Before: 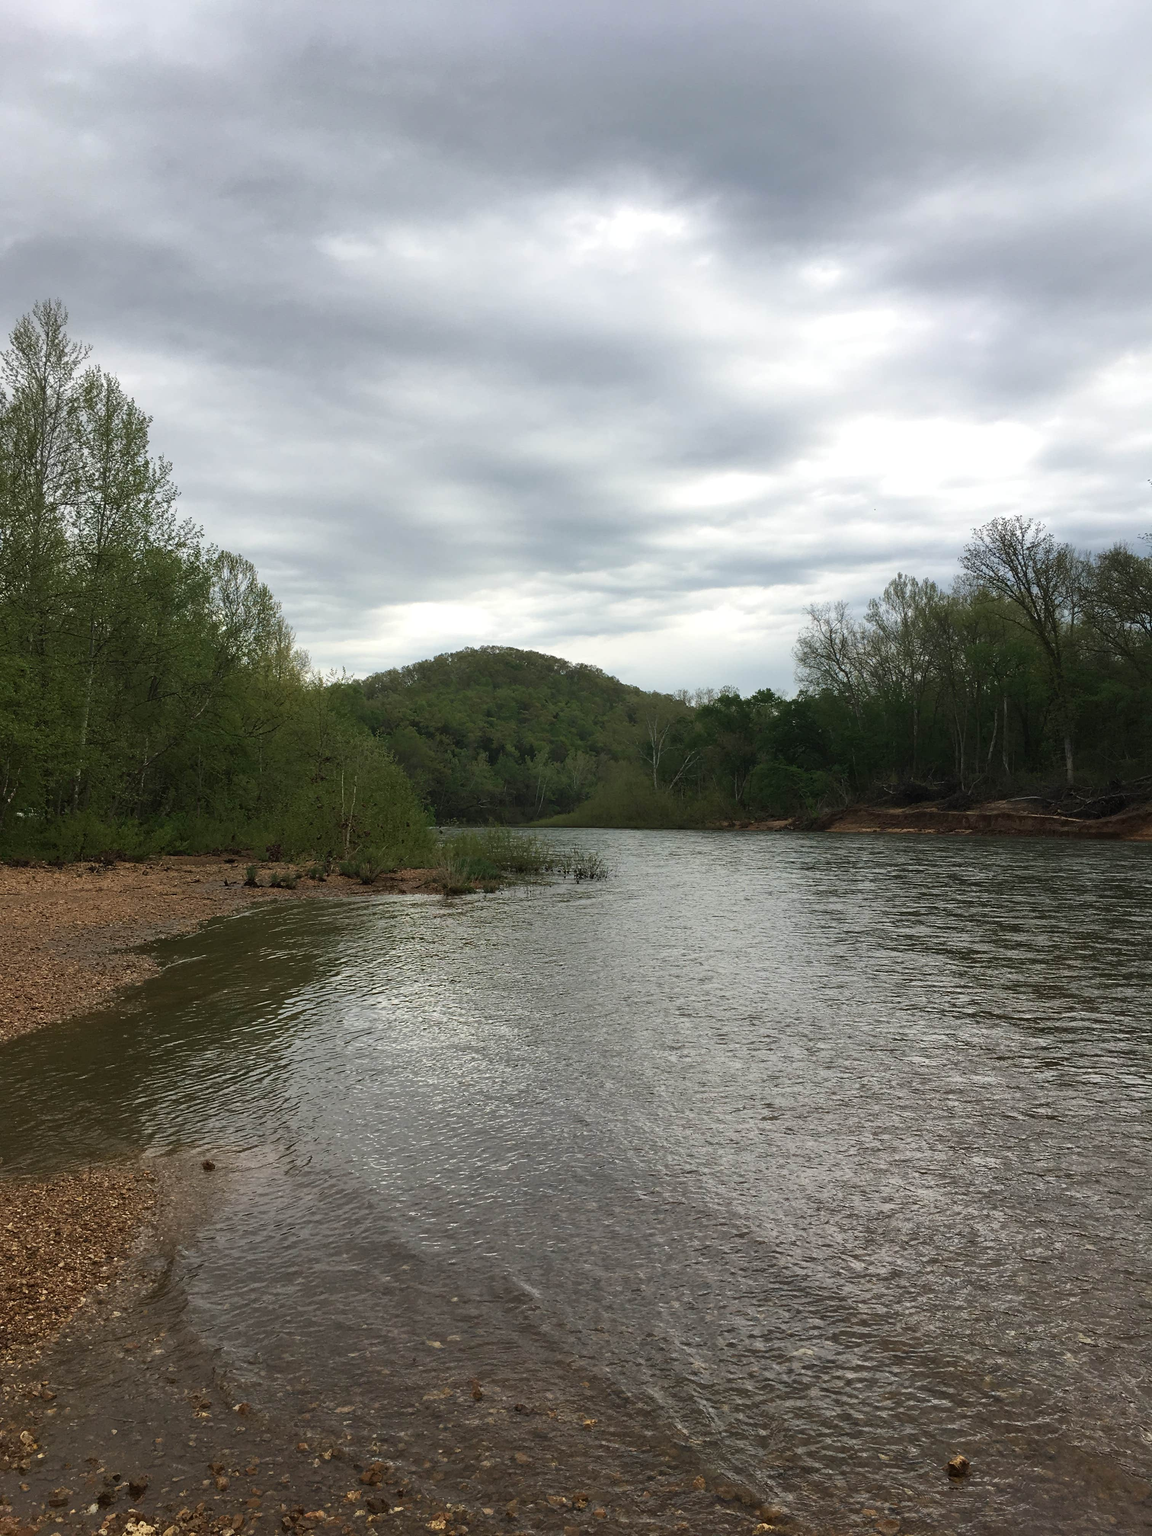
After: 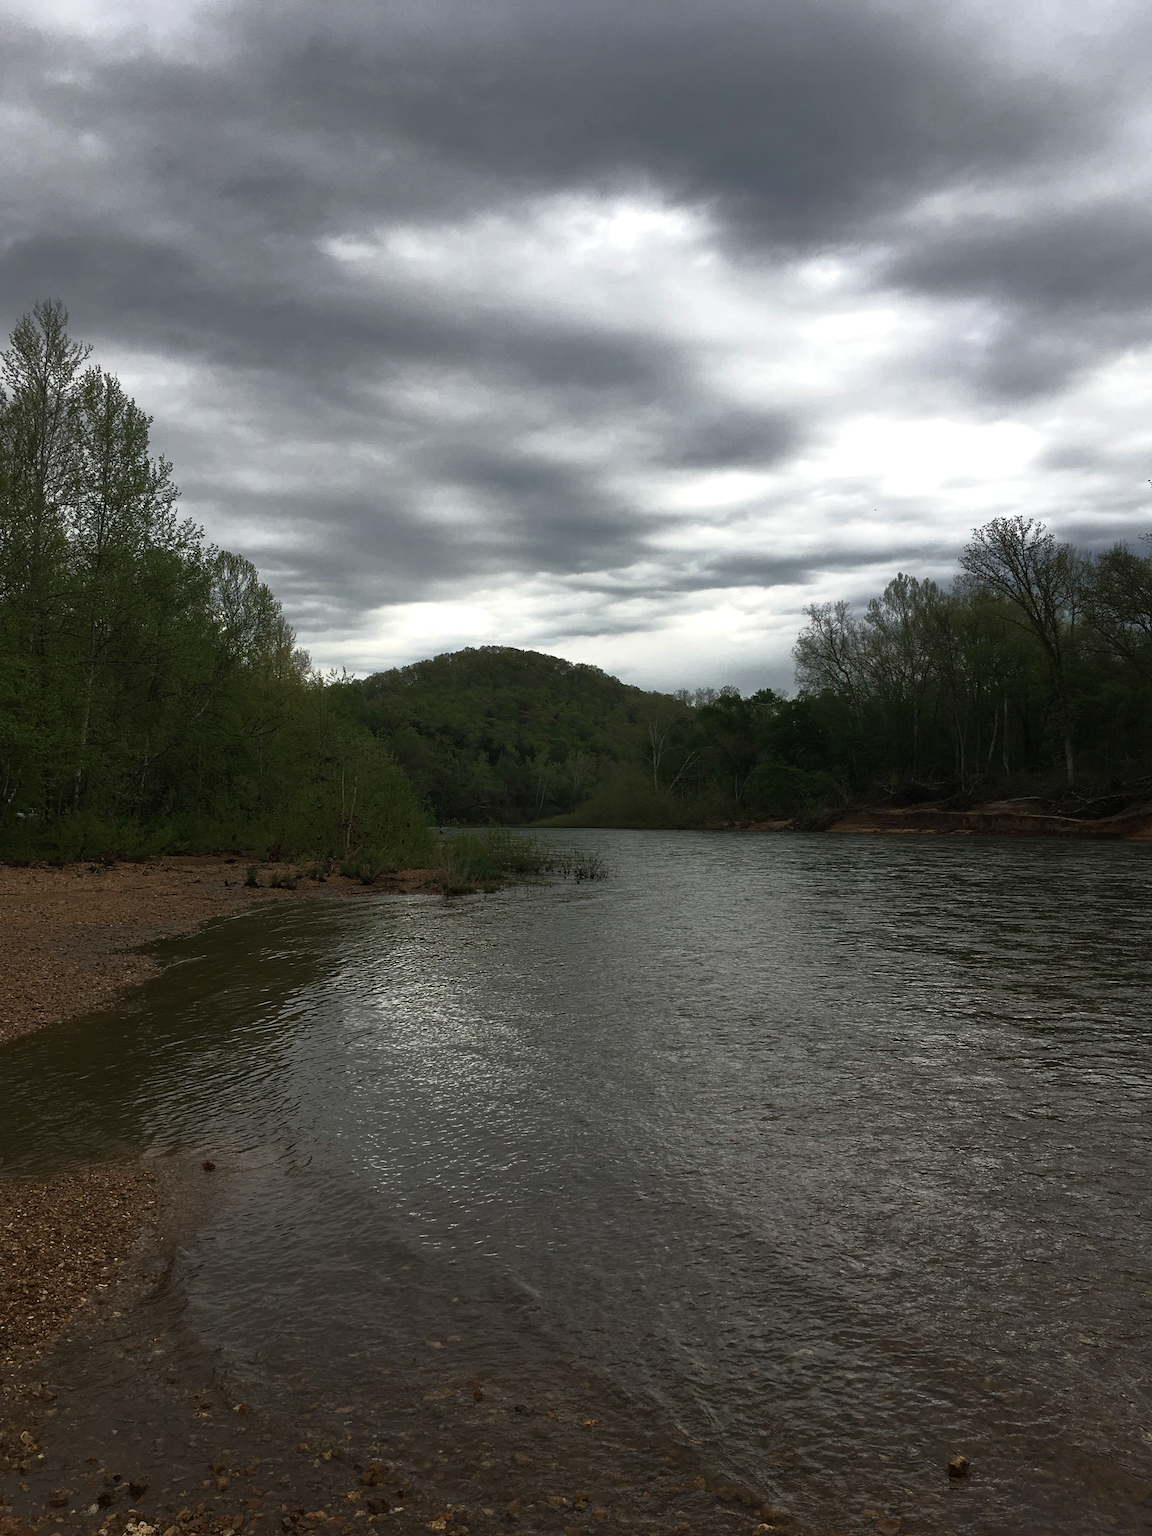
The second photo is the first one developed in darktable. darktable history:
base curve: curves: ch0 [(0, 0) (0.564, 0.291) (0.802, 0.731) (1, 1)]
